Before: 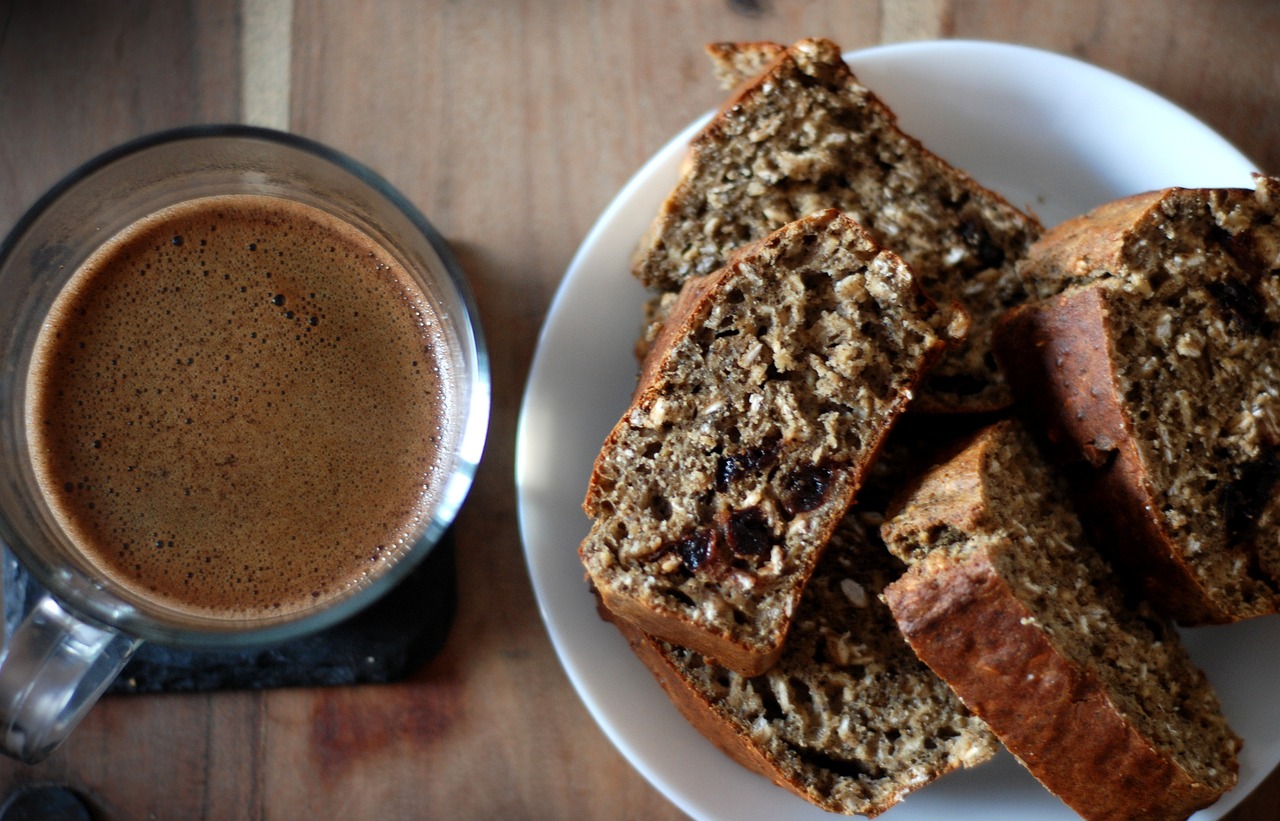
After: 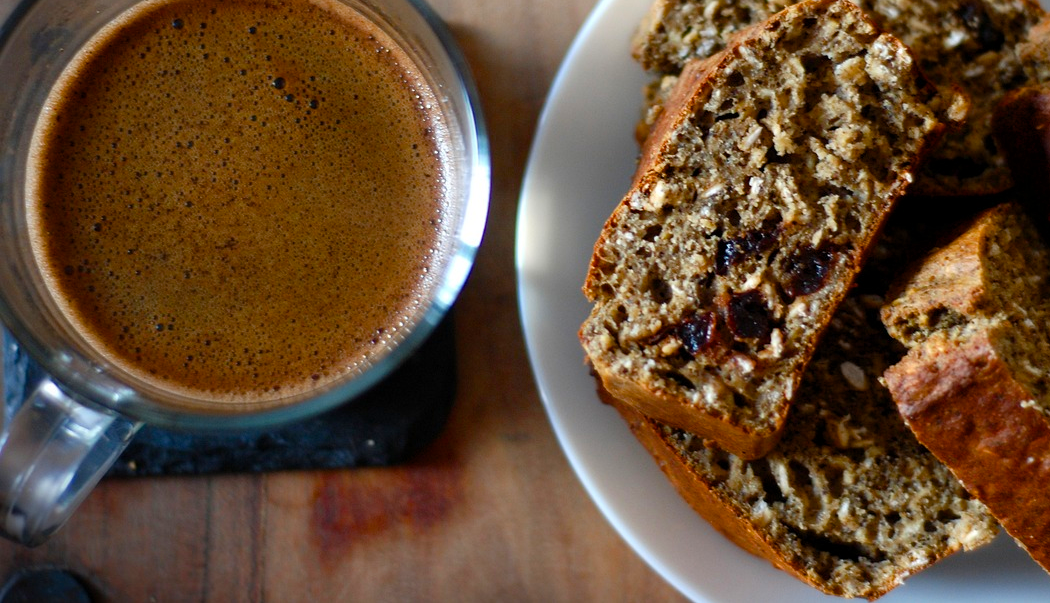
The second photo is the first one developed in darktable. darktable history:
color balance rgb: perceptual saturation grading › global saturation 35%, perceptual saturation grading › highlights -25%, perceptual saturation grading › shadows 25%, global vibrance 10%
crop: top 26.531%, right 17.959%
